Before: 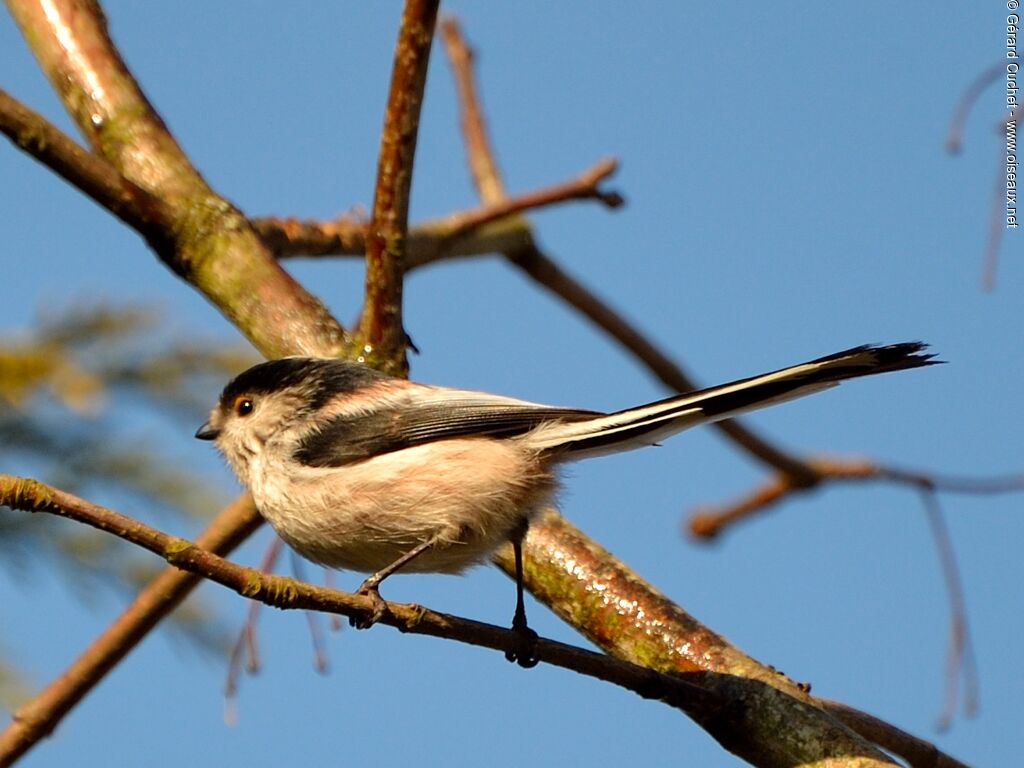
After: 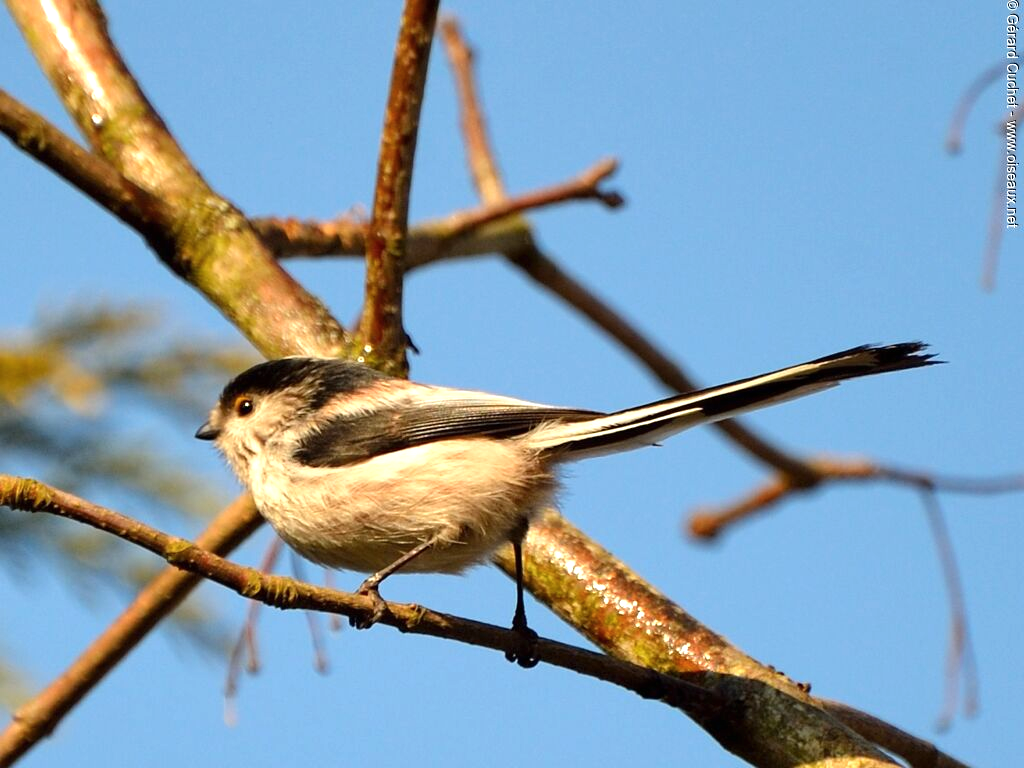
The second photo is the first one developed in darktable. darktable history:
exposure: black level correction 0, exposure 0.499 EV, compensate highlight preservation false
color balance rgb: shadows lift › hue 87.86°, perceptual saturation grading › global saturation 0.67%
